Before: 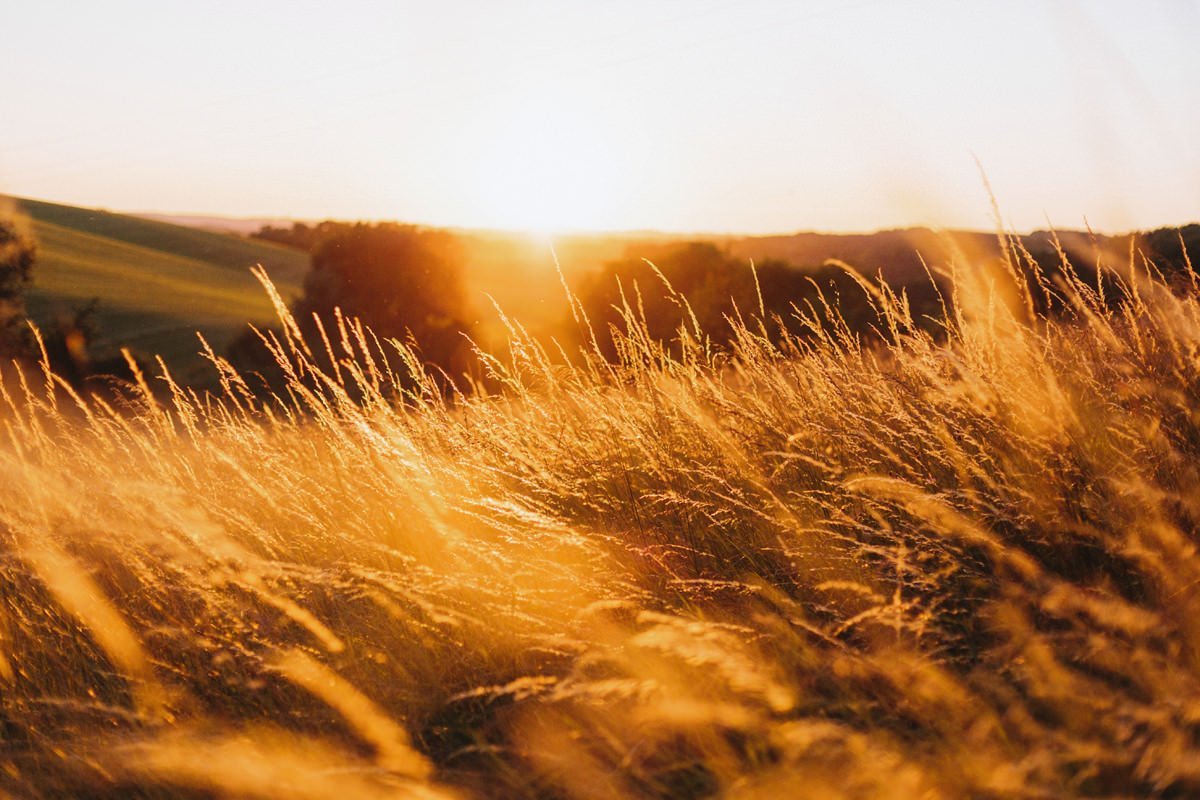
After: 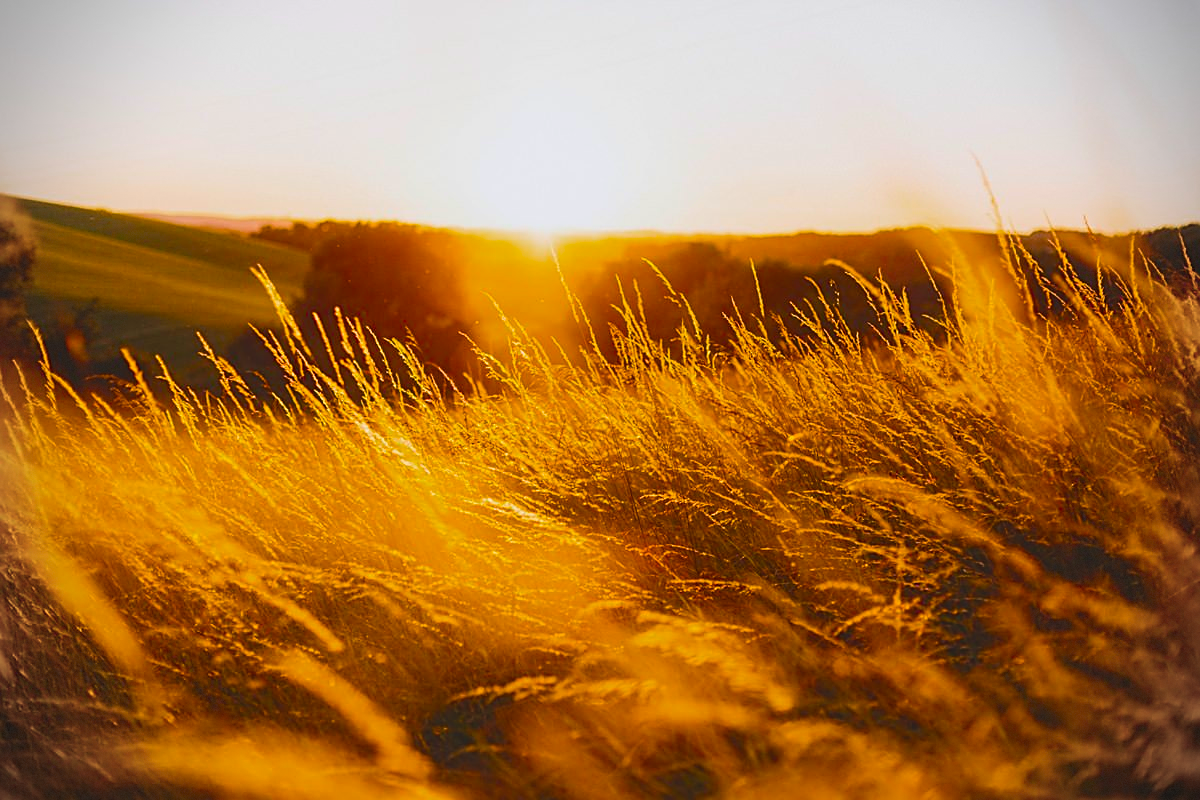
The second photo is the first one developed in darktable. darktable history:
exposure: black level correction -0.013, exposure -0.189 EV, compensate highlight preservation false
vignetting: dithering 8-bit output, unbound false
sharpen: on, module defaults
color balance rgb: linear chroma grading › global chroma 14.781%, perceptual saturation grading › global saturation 37.12%, perceptual saturation grading › shadows 35.077%, global vibrance 20%
